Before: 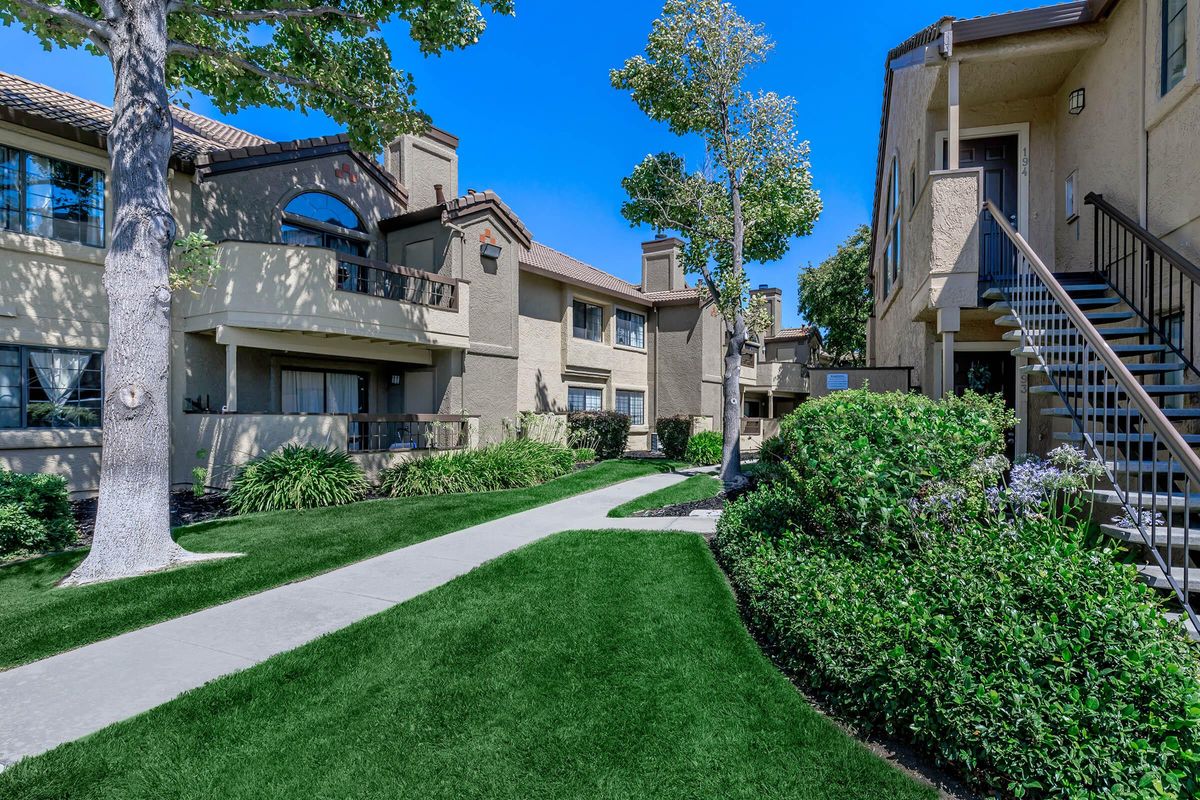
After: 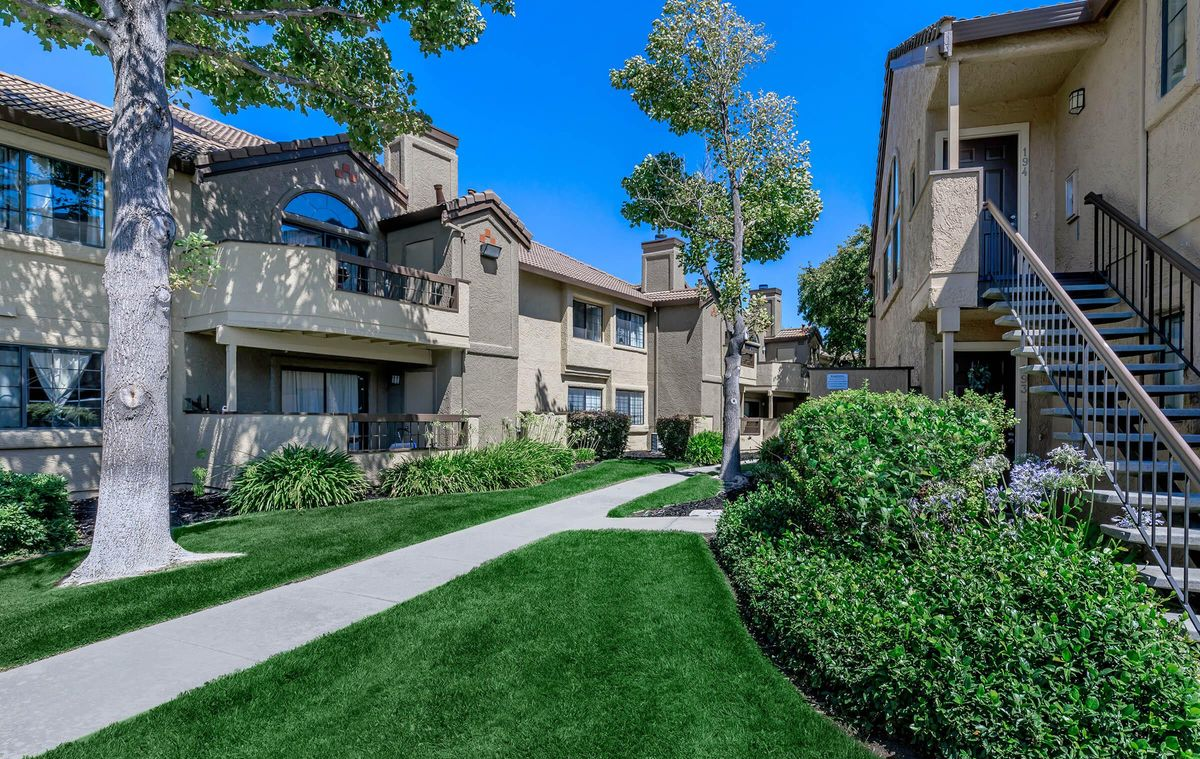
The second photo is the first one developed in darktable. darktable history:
crop and rotate: top 0.009%, bottom 5.019%
